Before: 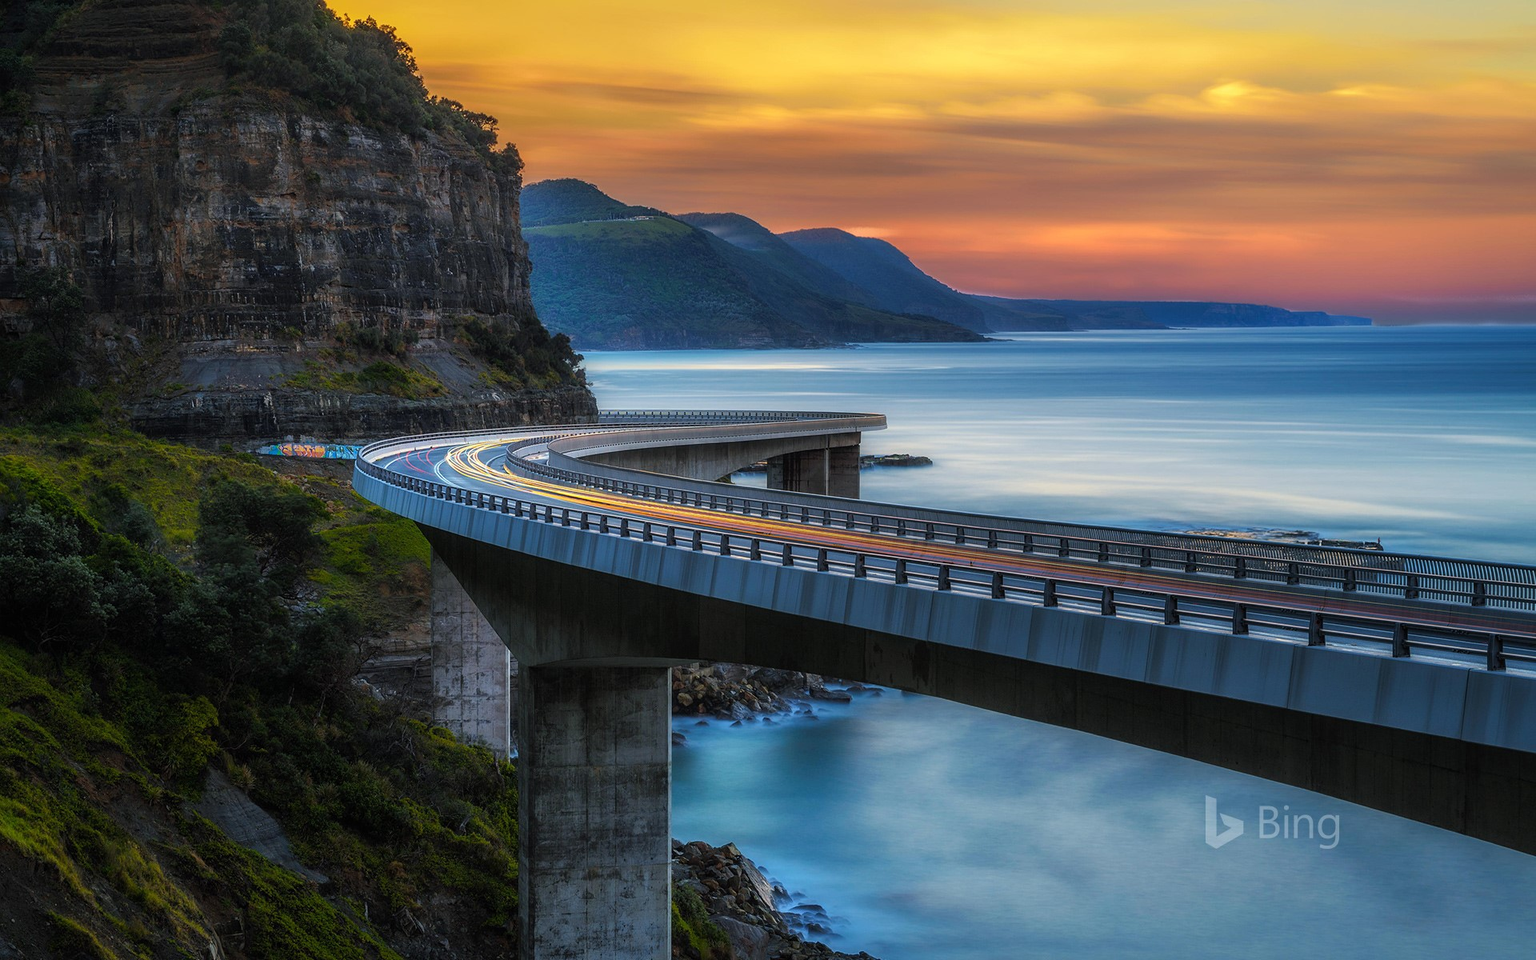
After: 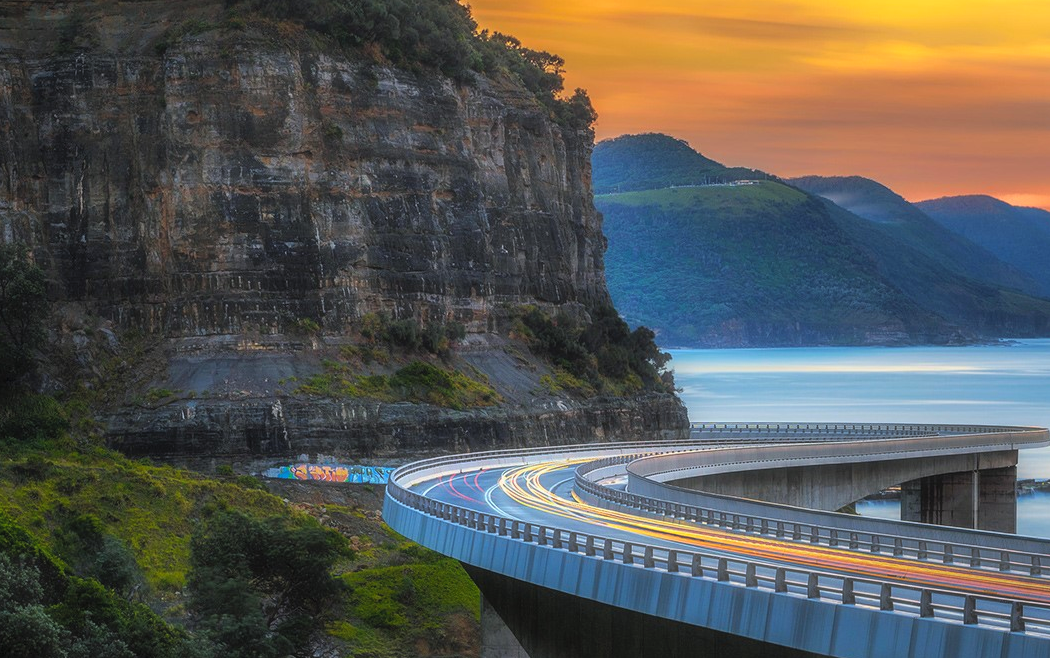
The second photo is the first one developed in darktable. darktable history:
contrast brightness saturation: brightness 0.09, saturation 0.19
haze removal: strength -0.1, adaptive false
crop and rotate: left 3.047%, top 7.509%, right 42.236%, bottom 37.598%
